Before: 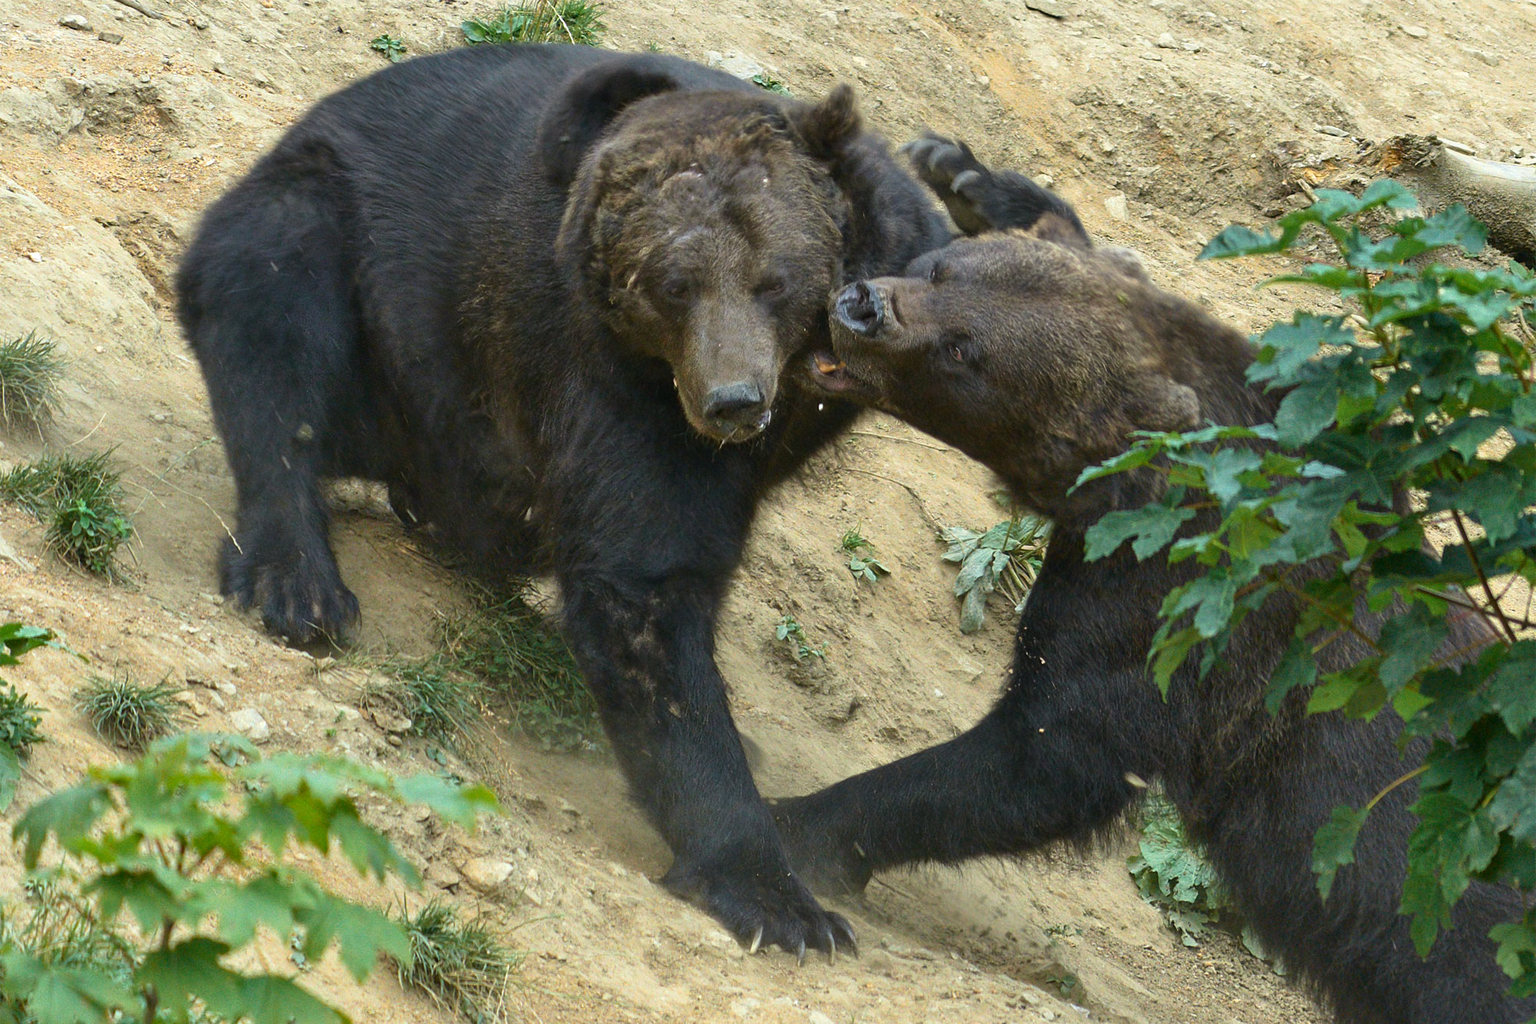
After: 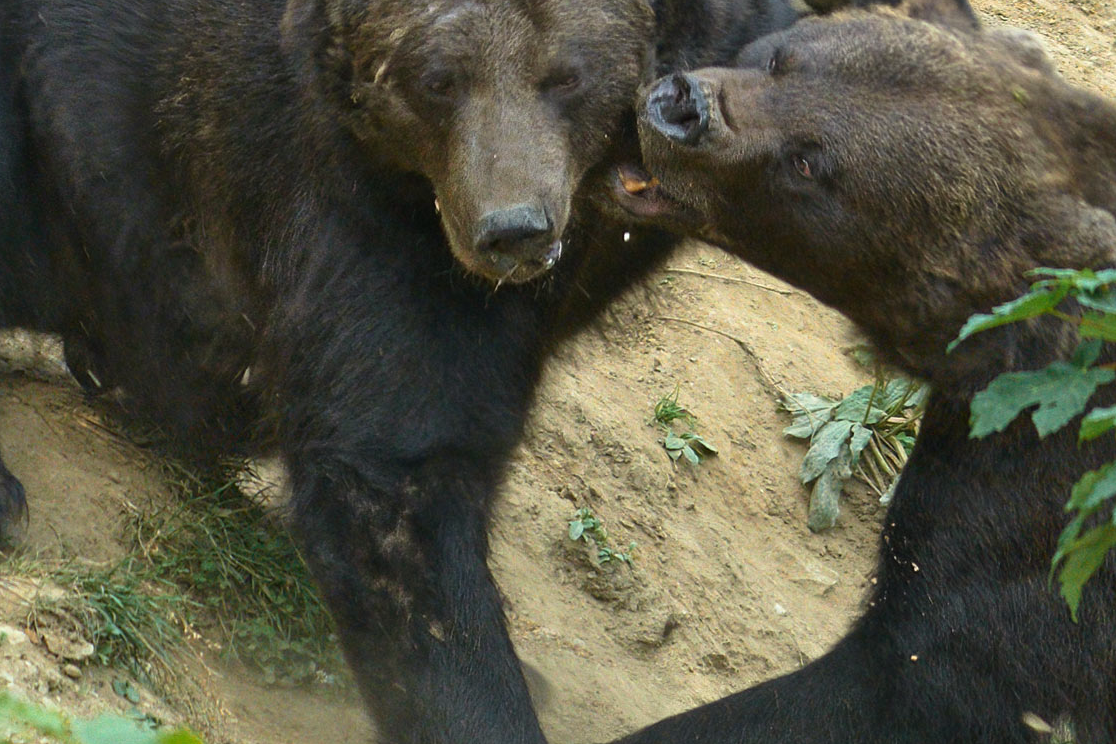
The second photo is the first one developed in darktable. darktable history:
white balance: red 1.009, blue 0.985
crop and rotate: left 22.13%, top 22.054%, right 22.026%, bottom 22.102%
